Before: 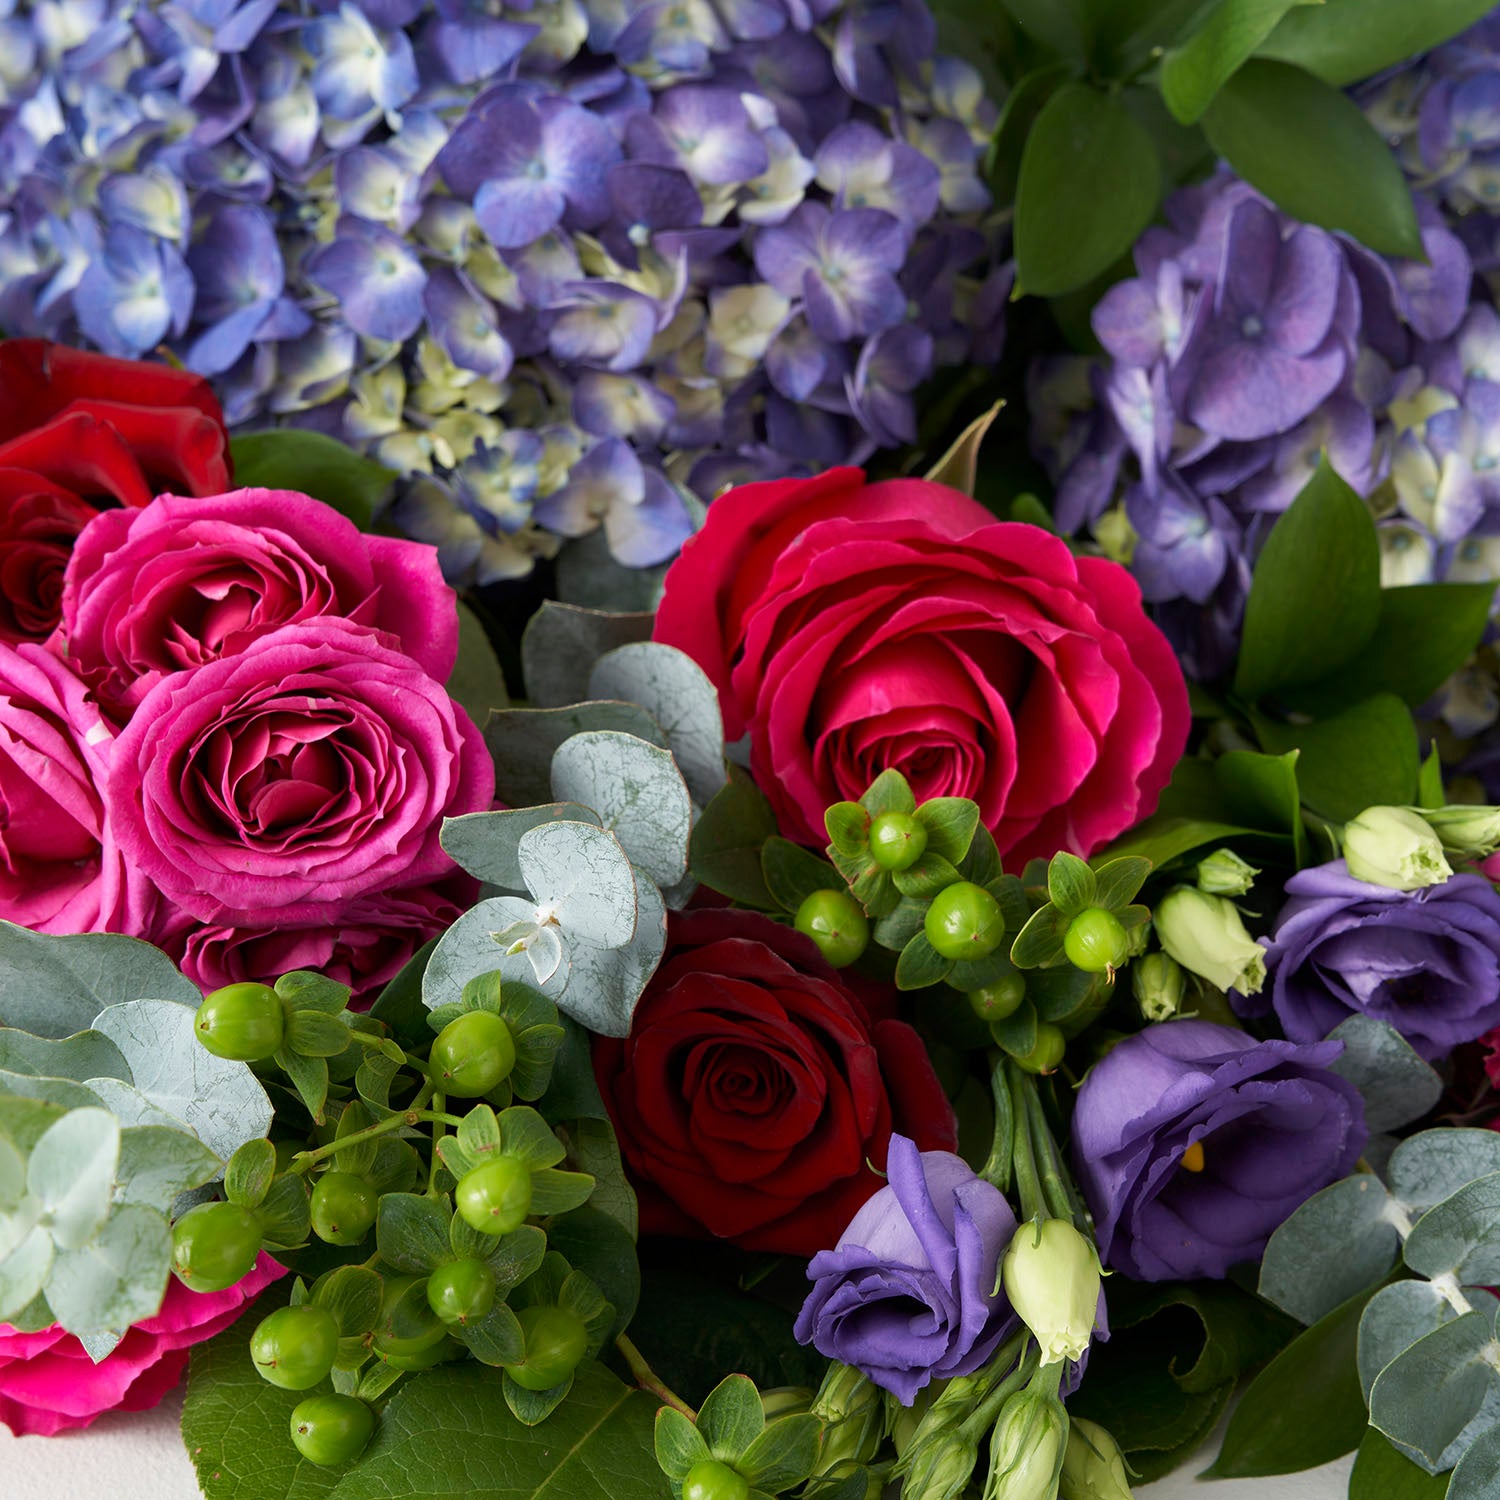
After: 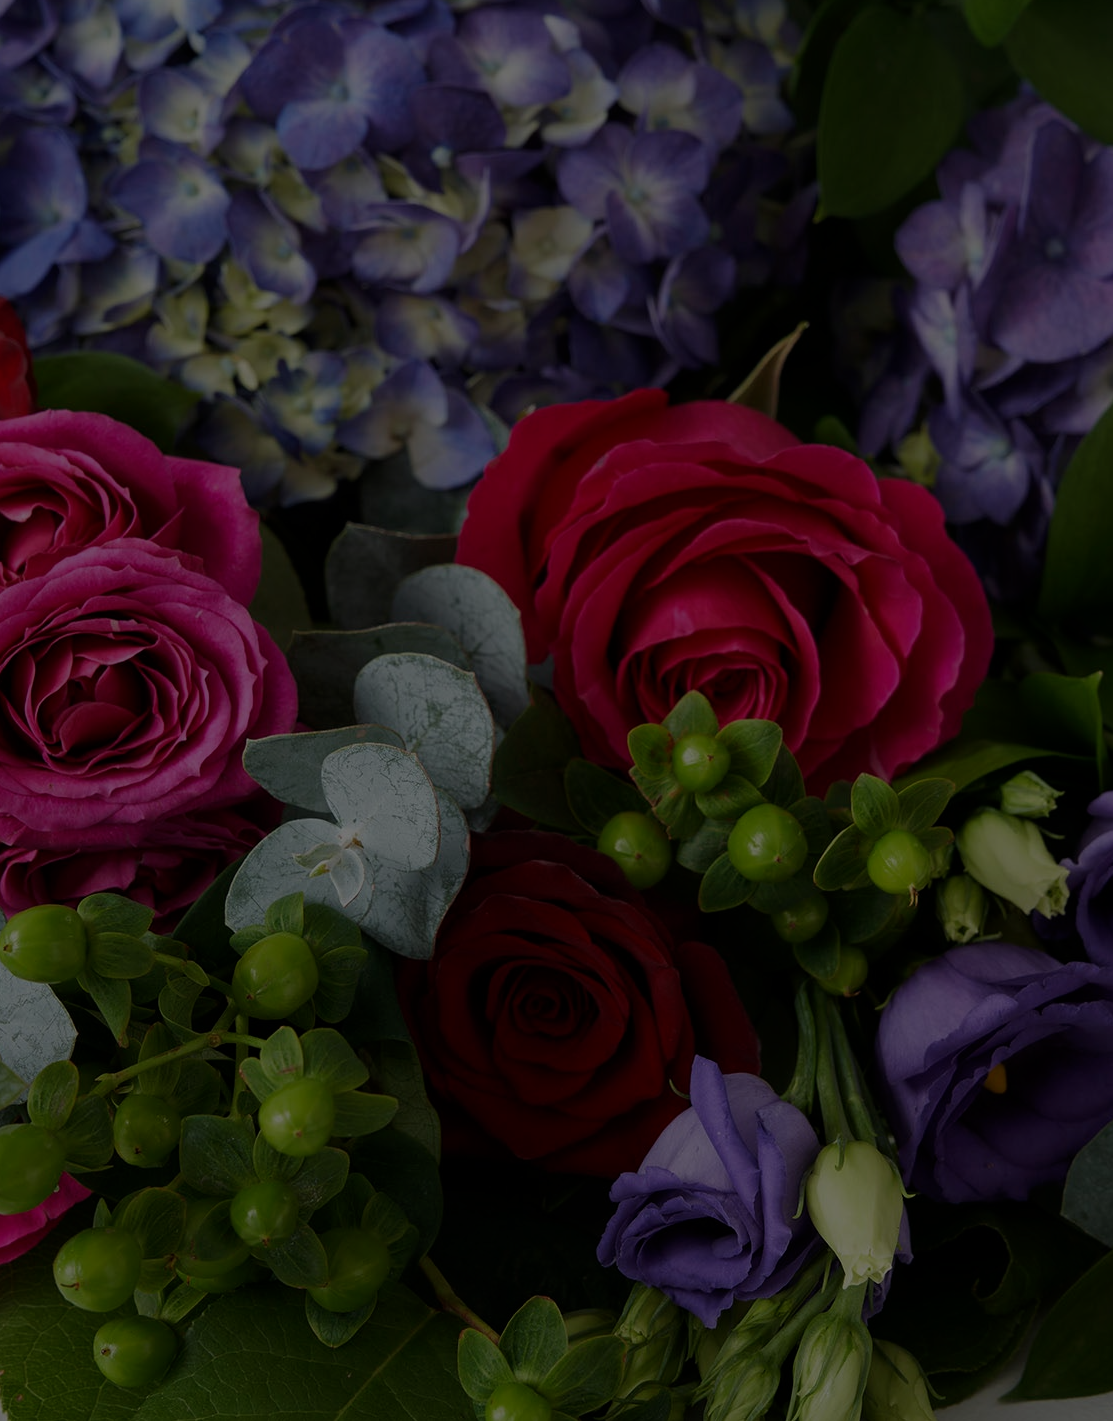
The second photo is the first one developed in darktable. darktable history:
exposure: exposure -2.446 EV, compensate highlight preservation false
rotate and perspective: automatic cropping original format, crop left 0, crop top 0
crop and rotate: left 13.15%, top 5.251%, right 12.609%
